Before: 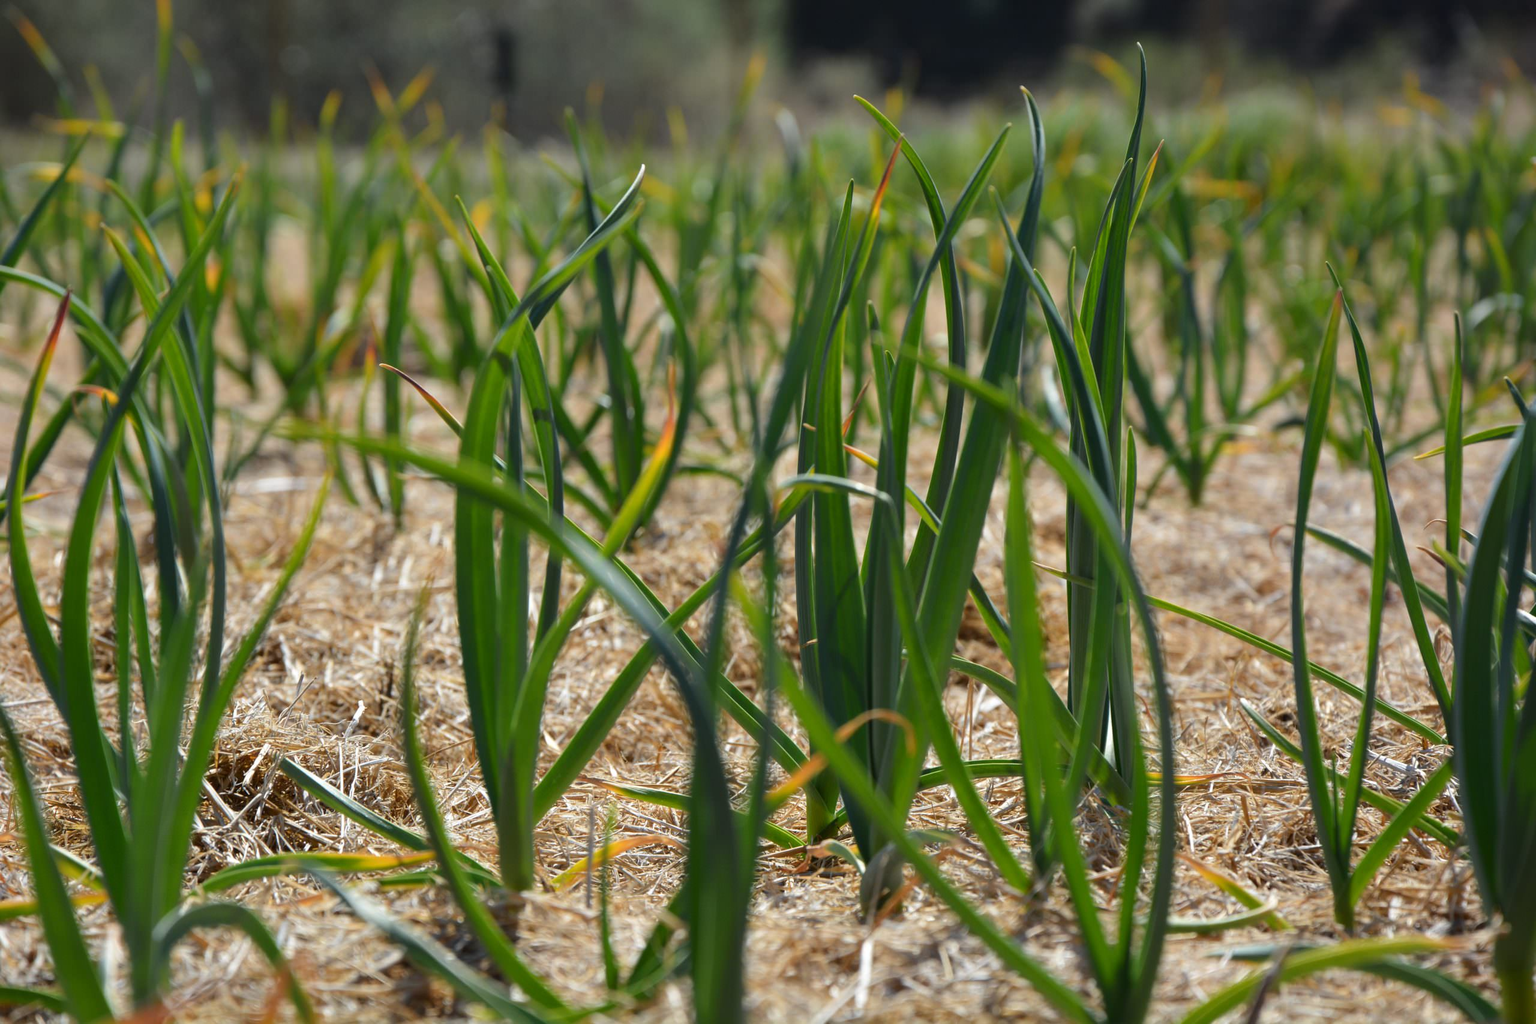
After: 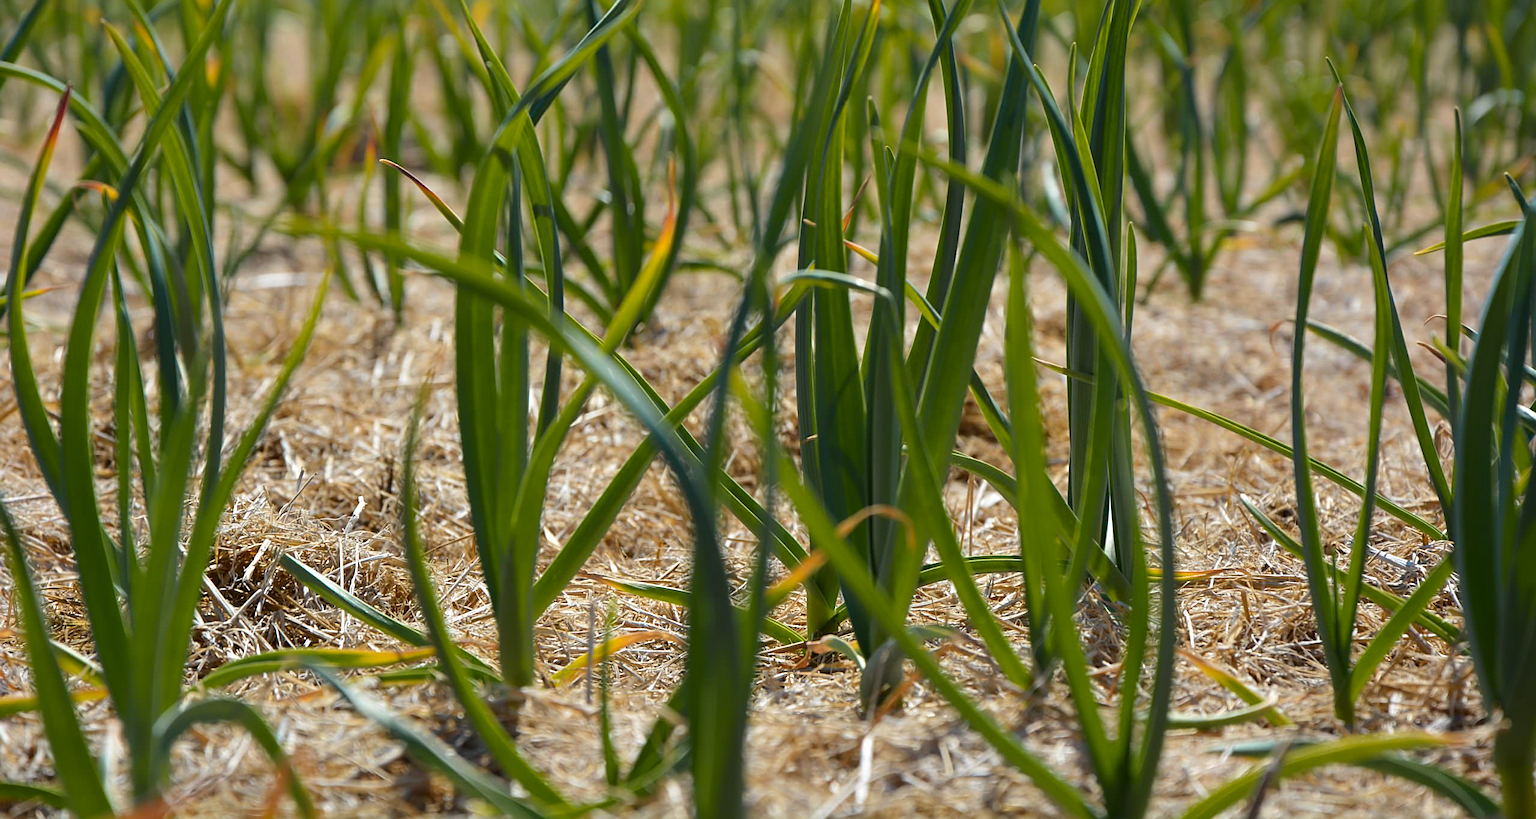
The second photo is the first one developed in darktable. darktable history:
crop and rotate: top 19.998%
sharpen: on, module defaults
color zones: curves: ch0 [(0.254, 0.492) (0.724, 0.62)]; ch1 [(0.25, 0.528) (0.719, 0.796)]; ch2 [(0, 0.472) (0.25, 0.5) (0.73, 0.184)]
